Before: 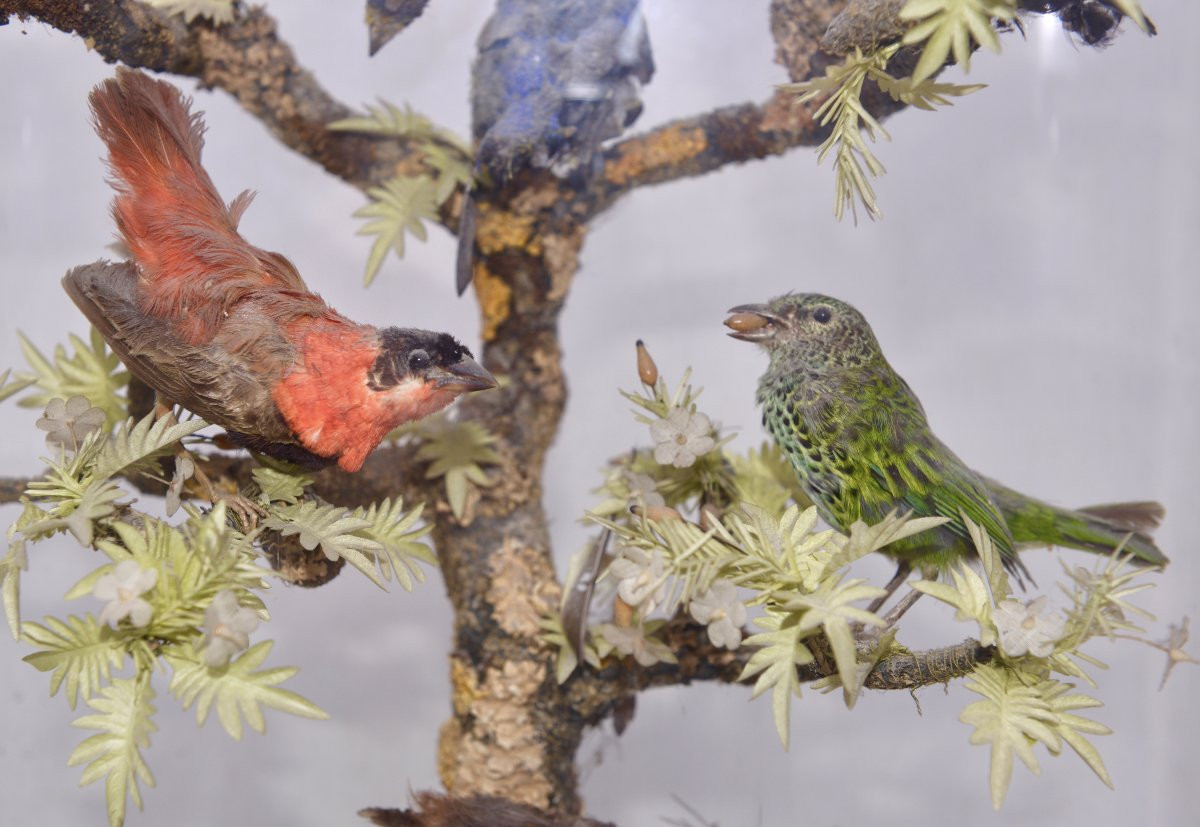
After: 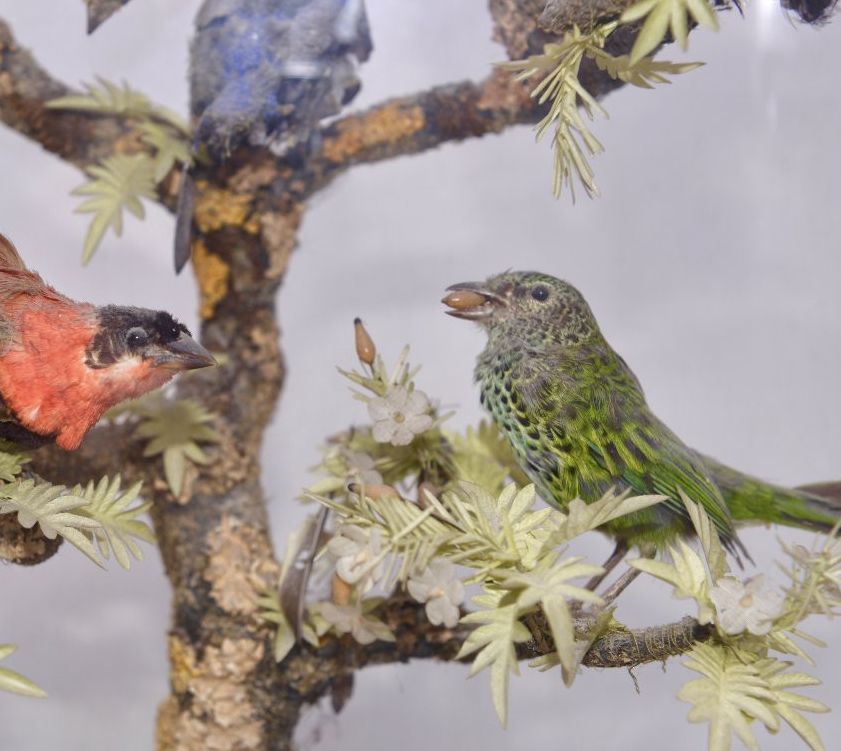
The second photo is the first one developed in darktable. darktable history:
crop and rotate: left 23.561%, top 2.773%, right 6.31%, bottom 6.411%
